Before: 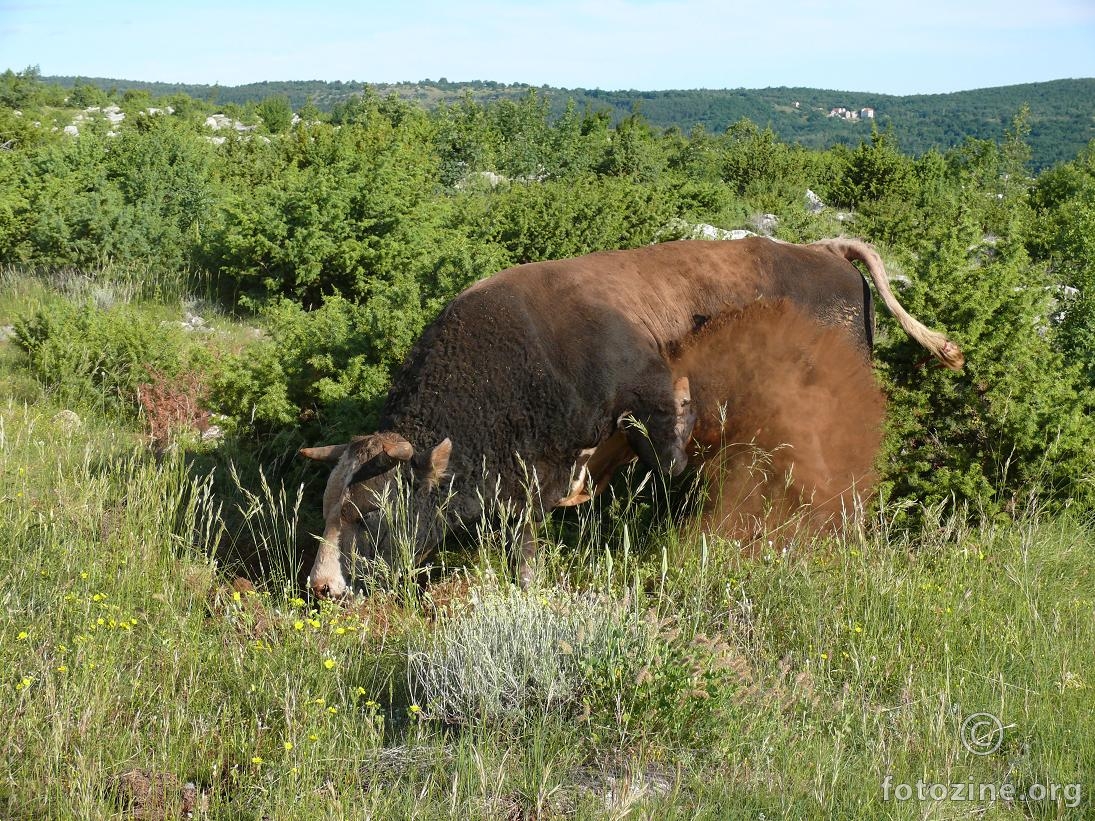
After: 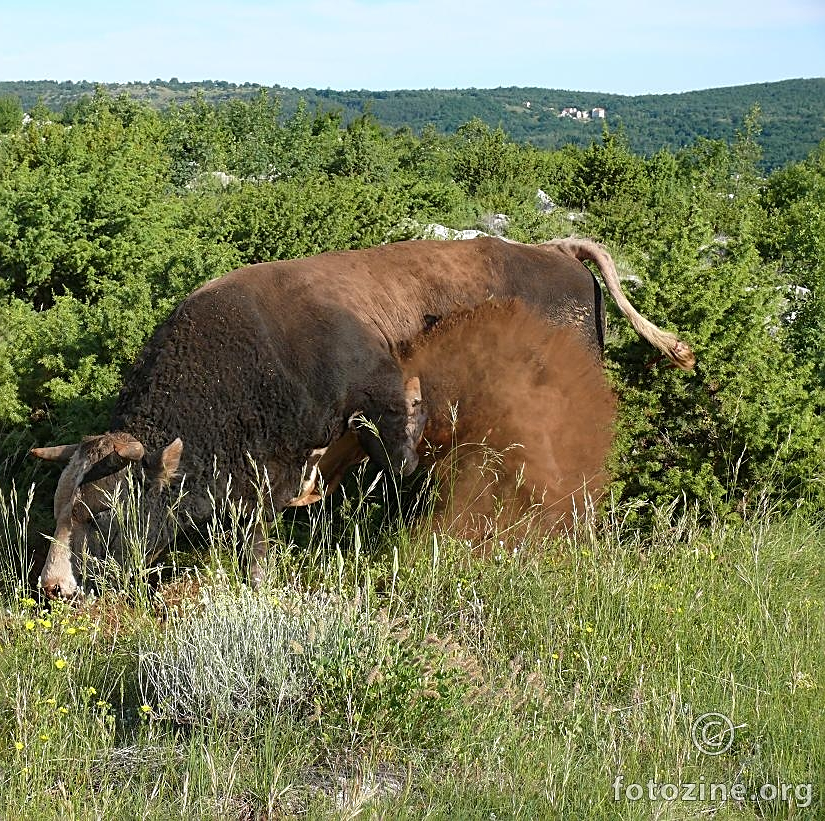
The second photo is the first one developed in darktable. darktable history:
crop and rotate: left 24.6%
tone equalizer: on, module defaults
sharpen: on, module defaults
